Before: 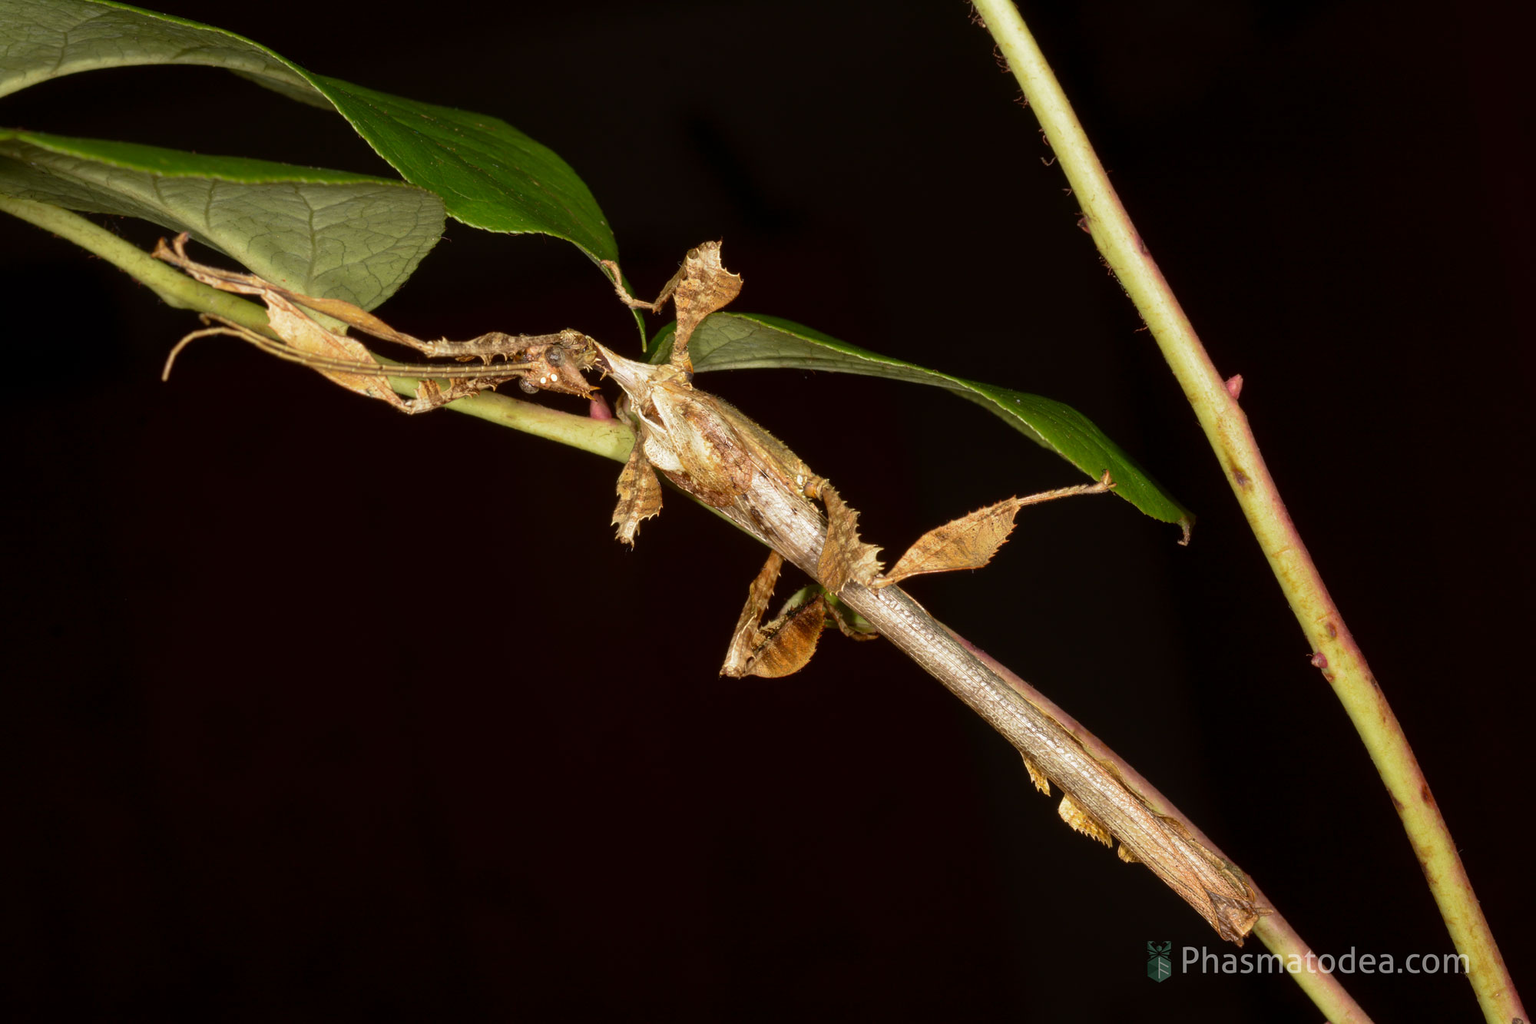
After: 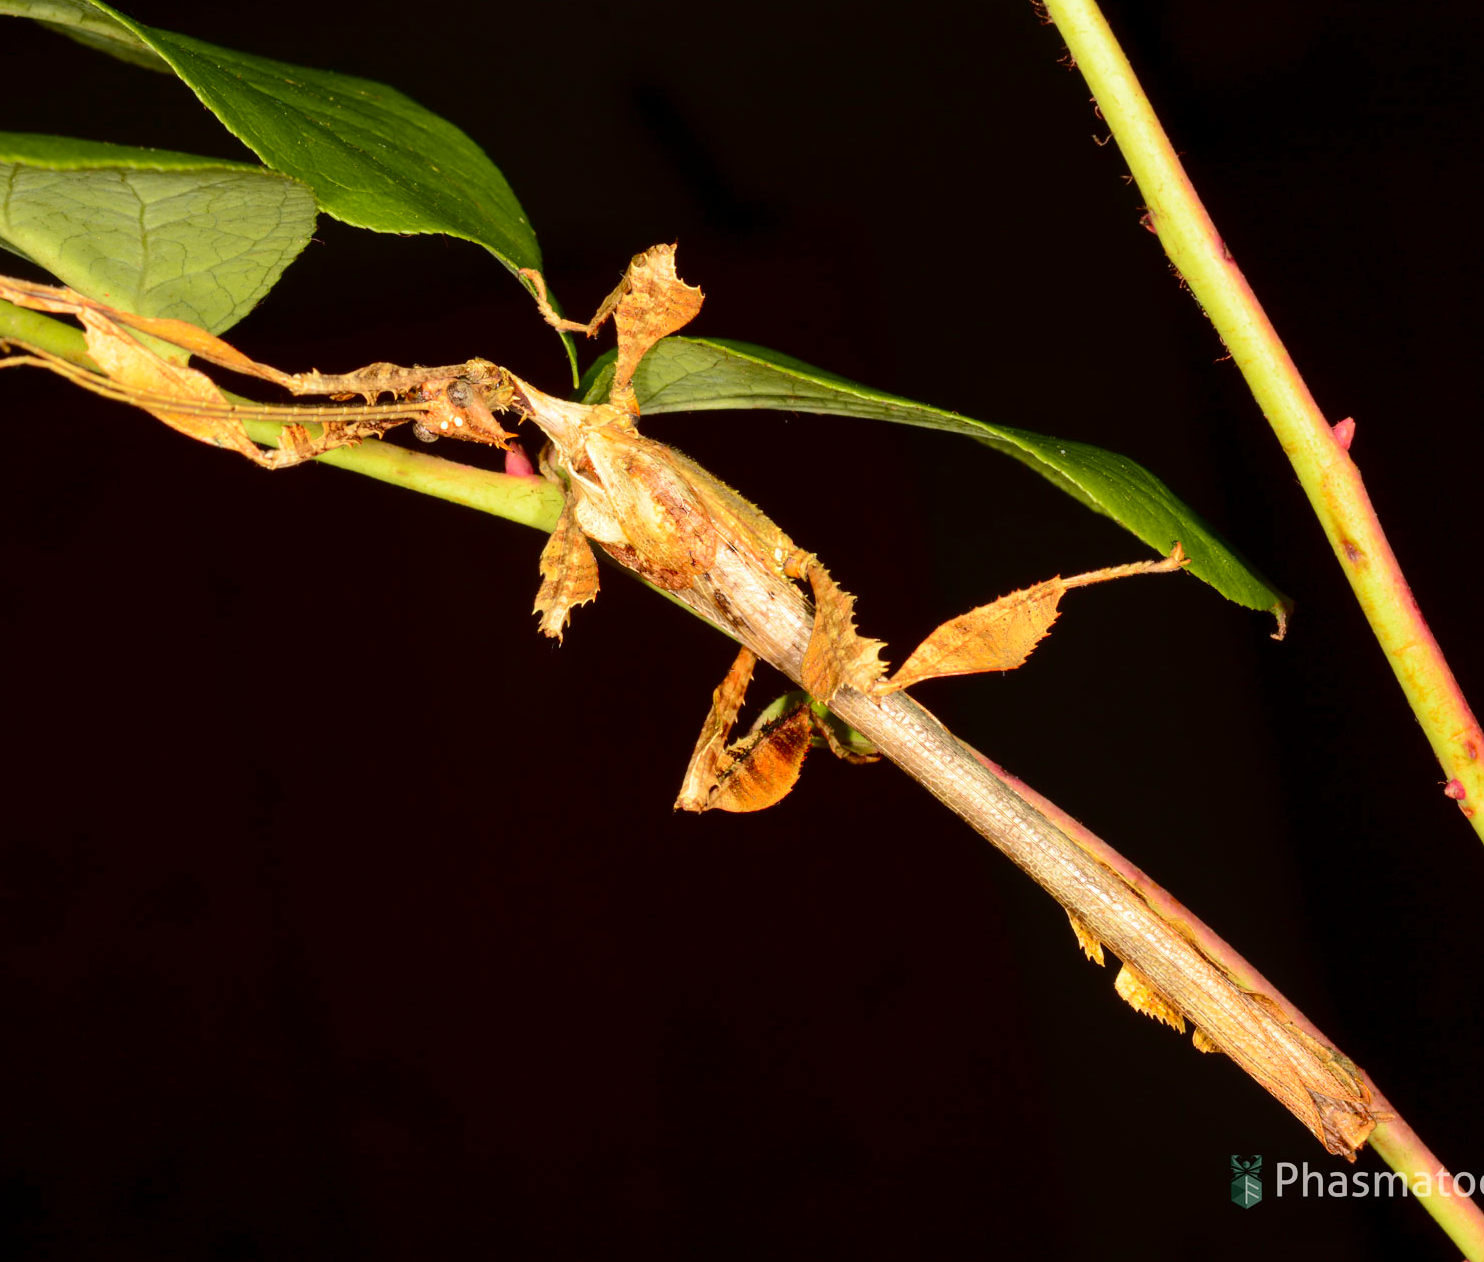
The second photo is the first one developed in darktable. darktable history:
levels: mode automatic, black 0.023%, white 99.97%, levels [0.062, 0.494, 0.925]
crop and rotate: left 13.15%, top 5.251%, right 12.609%
tone curve: curves: ch0 [(0, 0) (0.131, 0.135) (0.288, 0.372) (0.451, 0.608) (0.612, 0.739) (0.736, 0.832) (1, 1)]; ch1 [(0, 0) (0.392, 0.398) (0.487, 0.471) (0.496, 0.493) (0.519, 0.531) (0.557, 0.591) (0.581, 0.639) (0.622, 0.711) (1, 1)]; ch2 [(0, 0) (0.388, 0.344) (0.438, 0.425) (0.476, 0.482) (0.502, 0.508) (0.524, 0.531) (0.538, 0.58) (0.58, 0.621) (0.613, 0.679) (0.655, 0.738) (1, 1)], color space Lab, independent channels, preserve colors none
